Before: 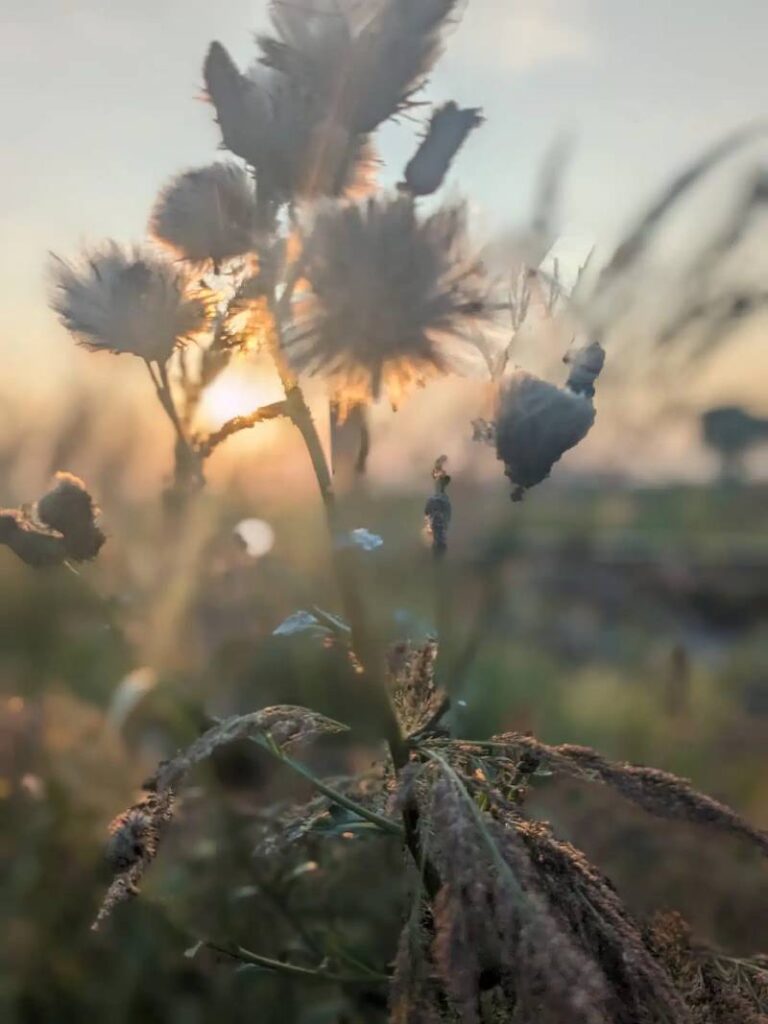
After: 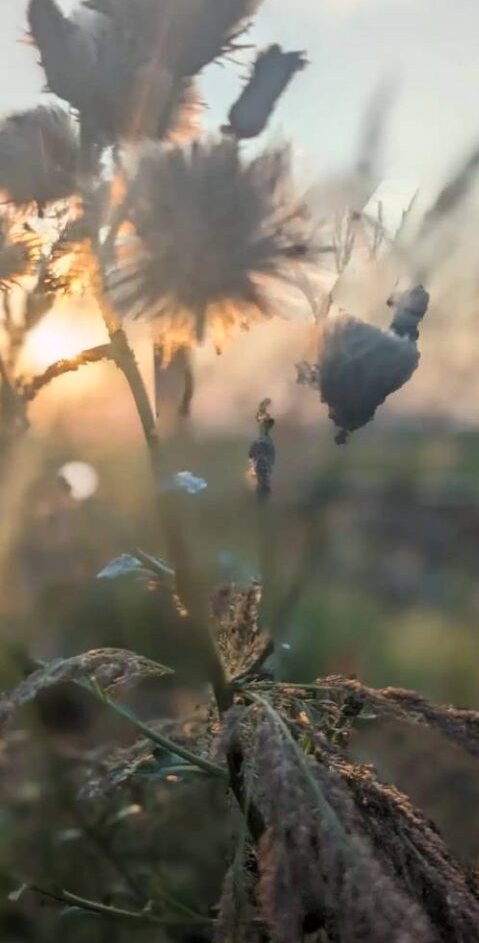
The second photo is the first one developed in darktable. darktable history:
shadows and highlights: shadows 0, highlights 40
crop and rotate: left 22.918%, top 5.629%, right 14.711%, bottom 2.247%
